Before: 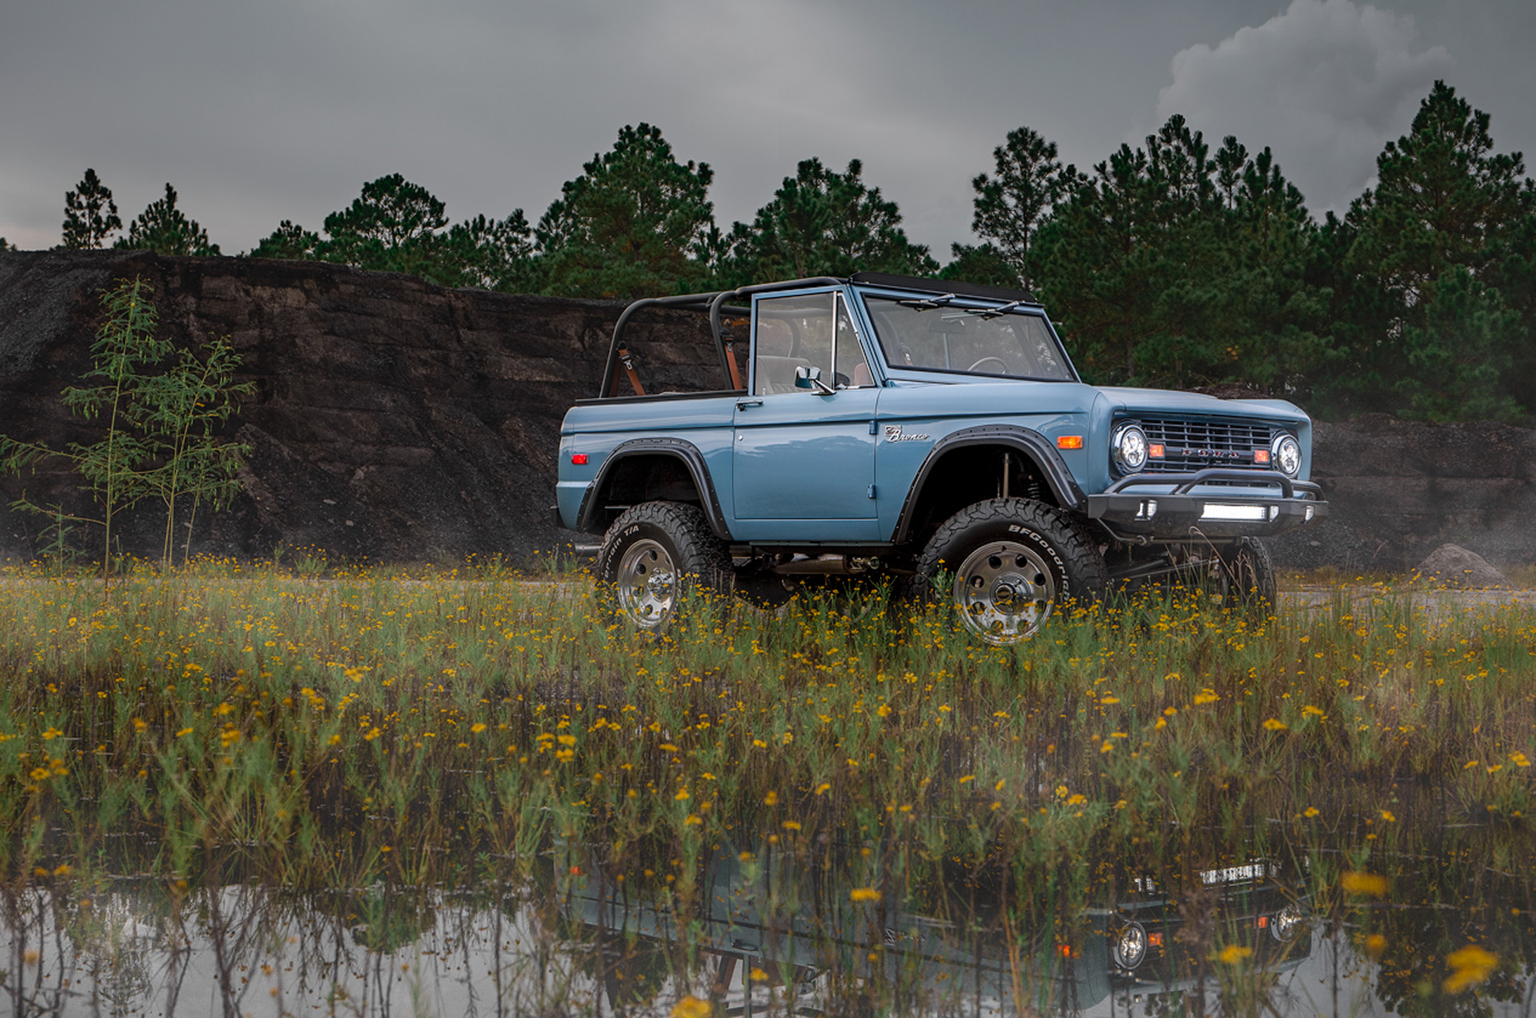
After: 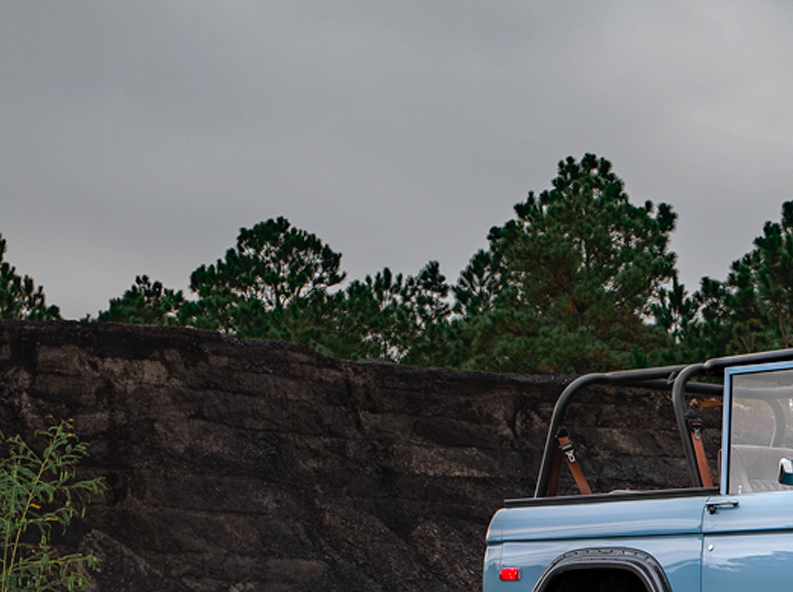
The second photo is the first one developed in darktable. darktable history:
crop and rotate: left 11.235%, top 0.077%, right 47.424%, bottom 53.396%
tone equalizer: -8 EV -0.379 EV, -7 EV -0.425 EV, -6 EV -0.308 EV, -5 EV -0.202 EV, -3 EV 0.201 EV, -2 EV 0.322 EV, -1 EV 0.379 EV, +0 EV 0.429 EV
